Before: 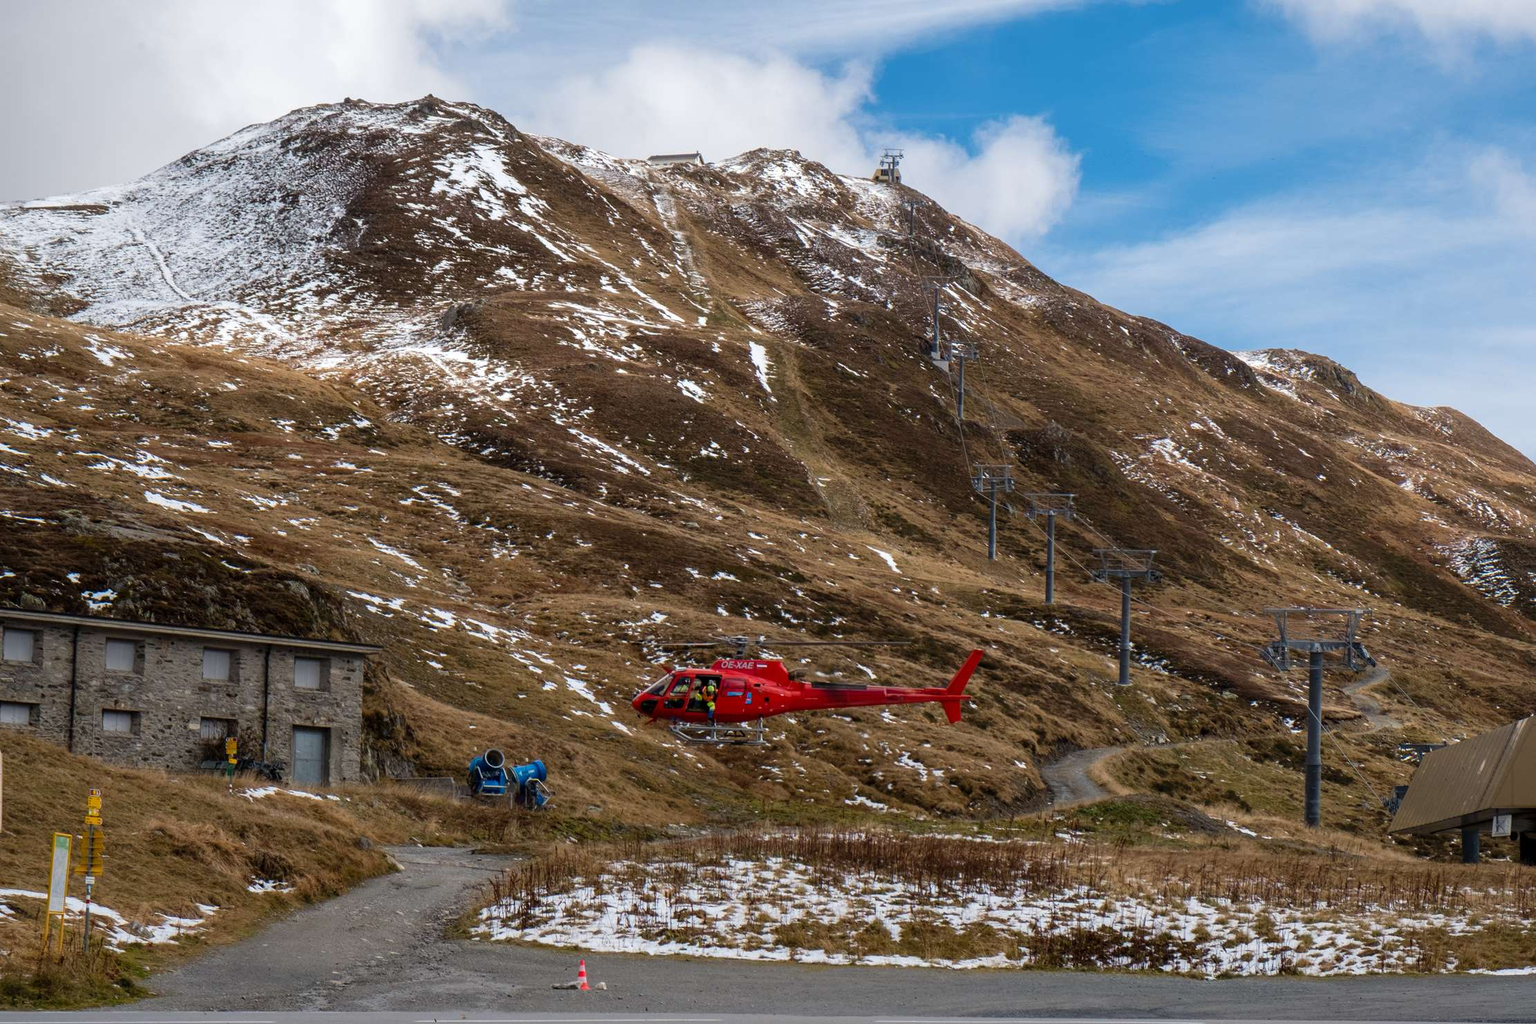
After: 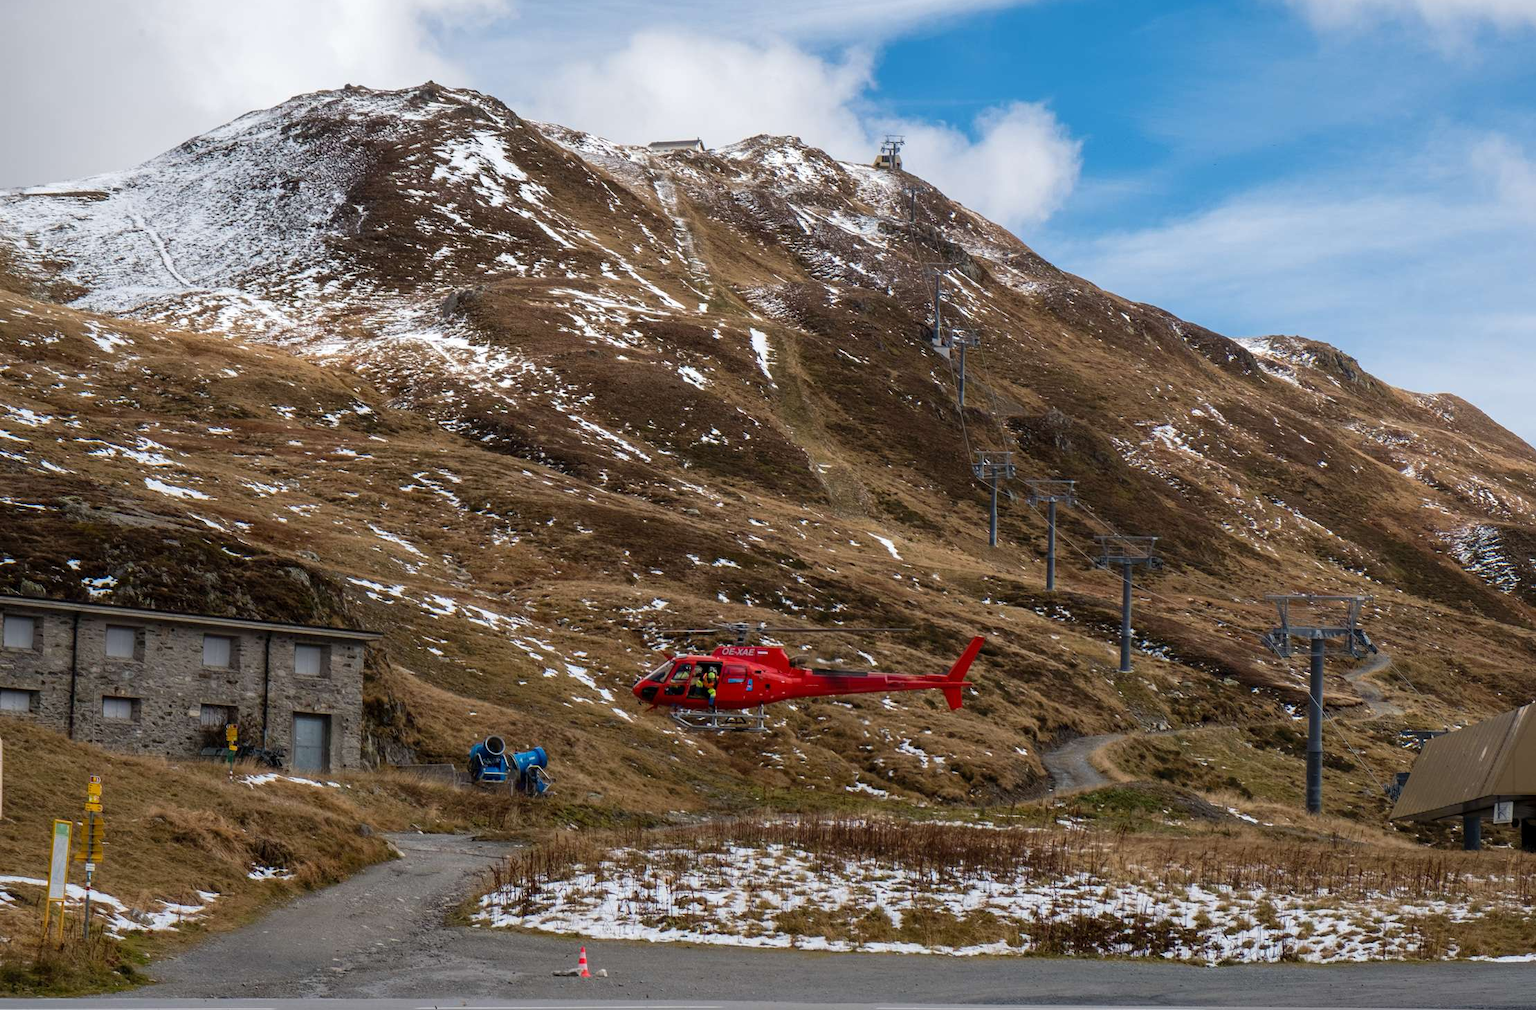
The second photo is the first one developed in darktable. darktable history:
crop: top 1.385%, right 0.064%
